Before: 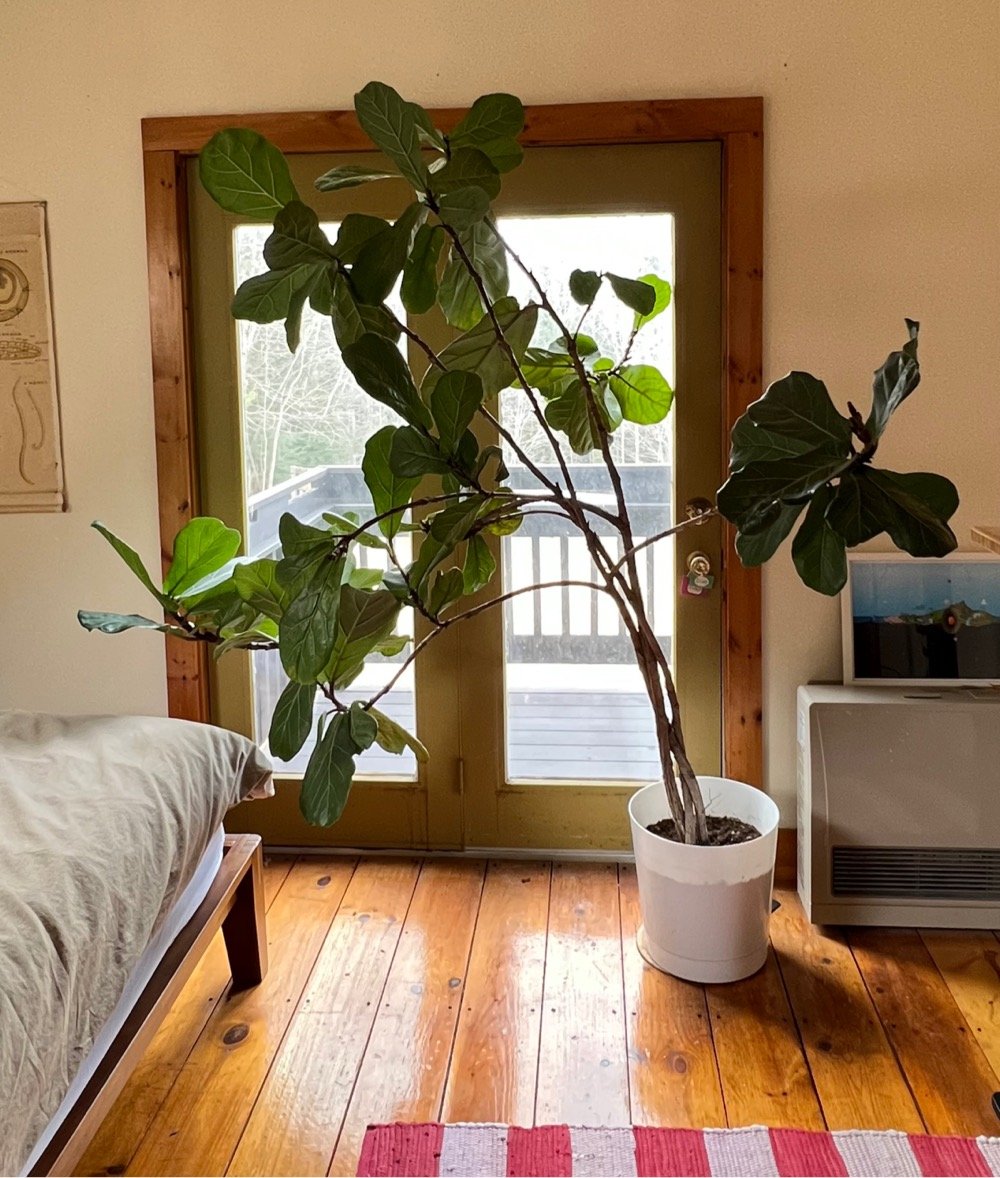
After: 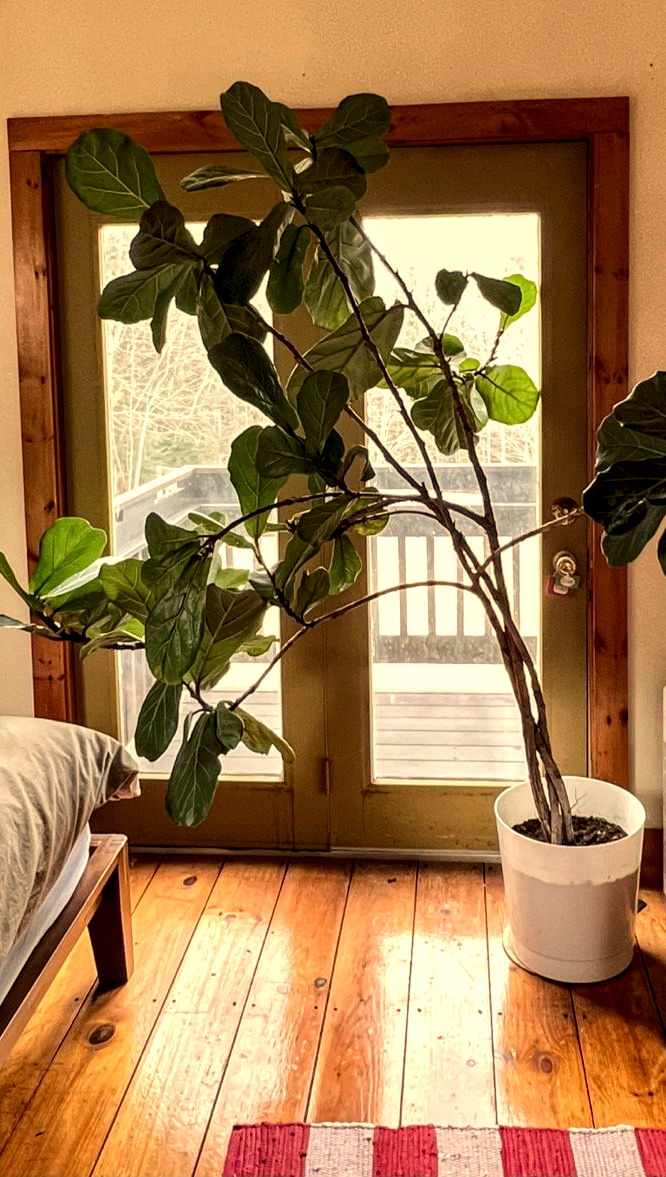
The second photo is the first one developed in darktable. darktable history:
crop and rotate: left 13.409%, right 19.924%
white balance: red 1.138, green 0.996, blue 0.812
grain: coarseness 0.81 ISO, strength 1.34%, mid-tones bias 0%
local contrast: highlights 60%, shadows 60%, detail 160%
